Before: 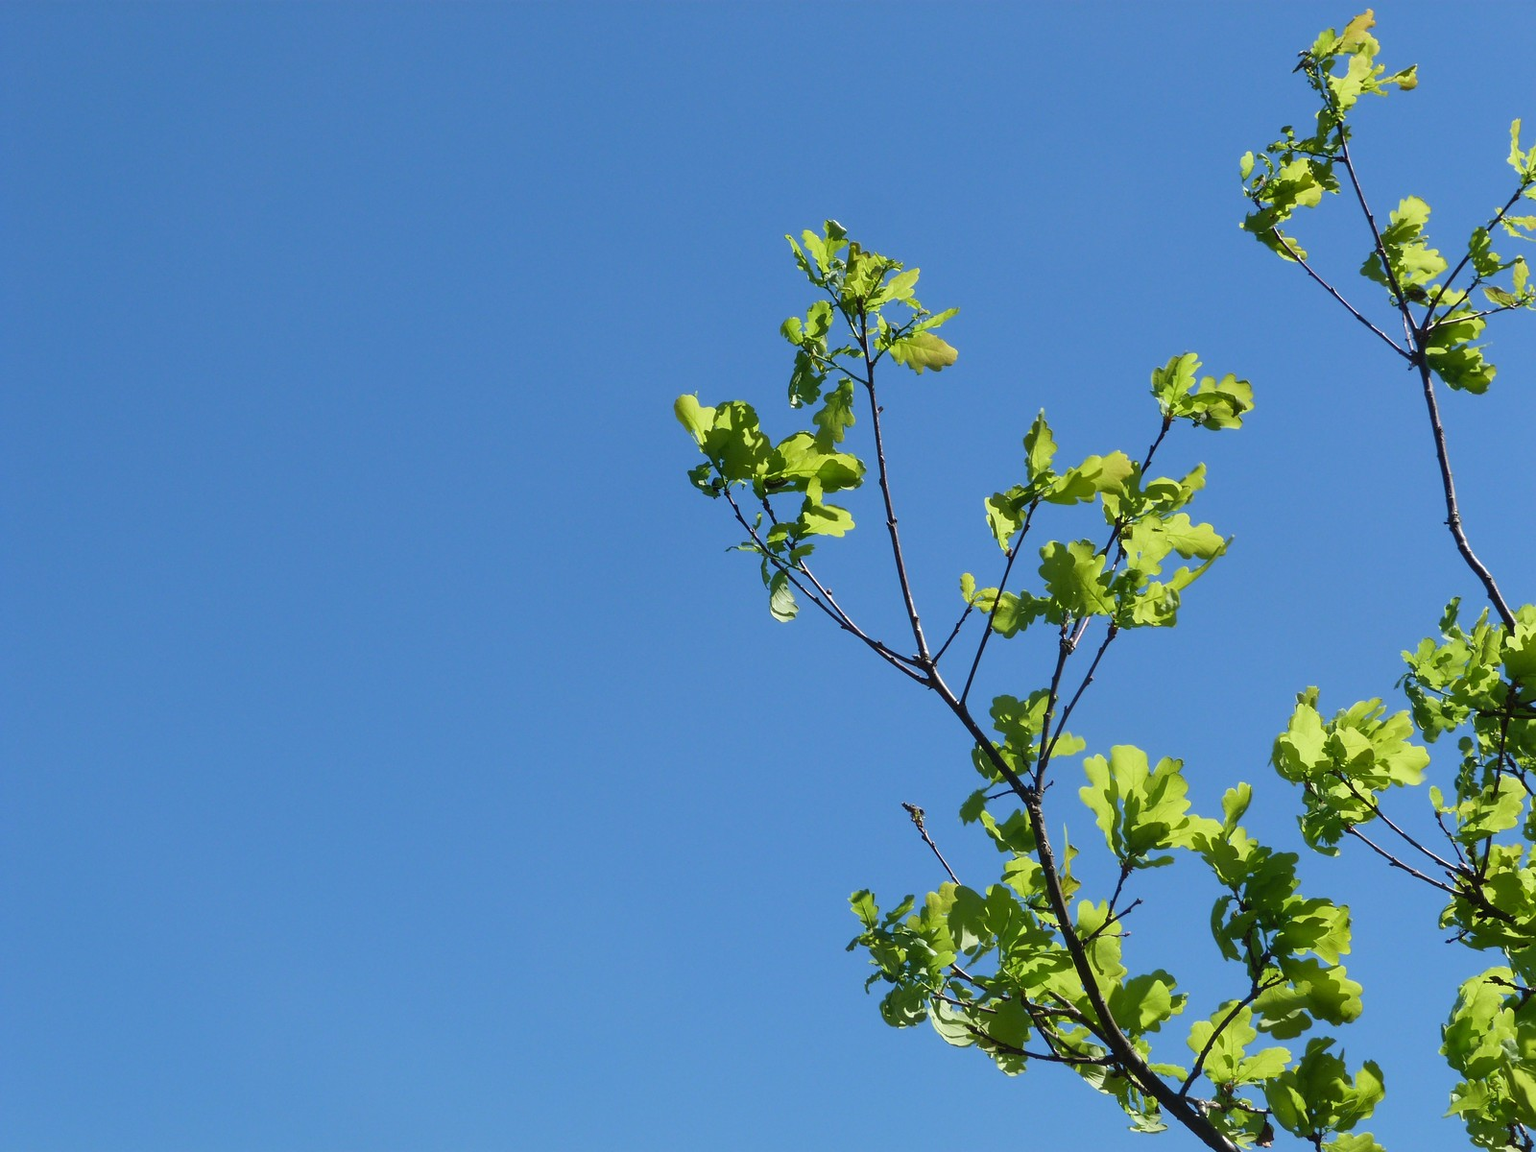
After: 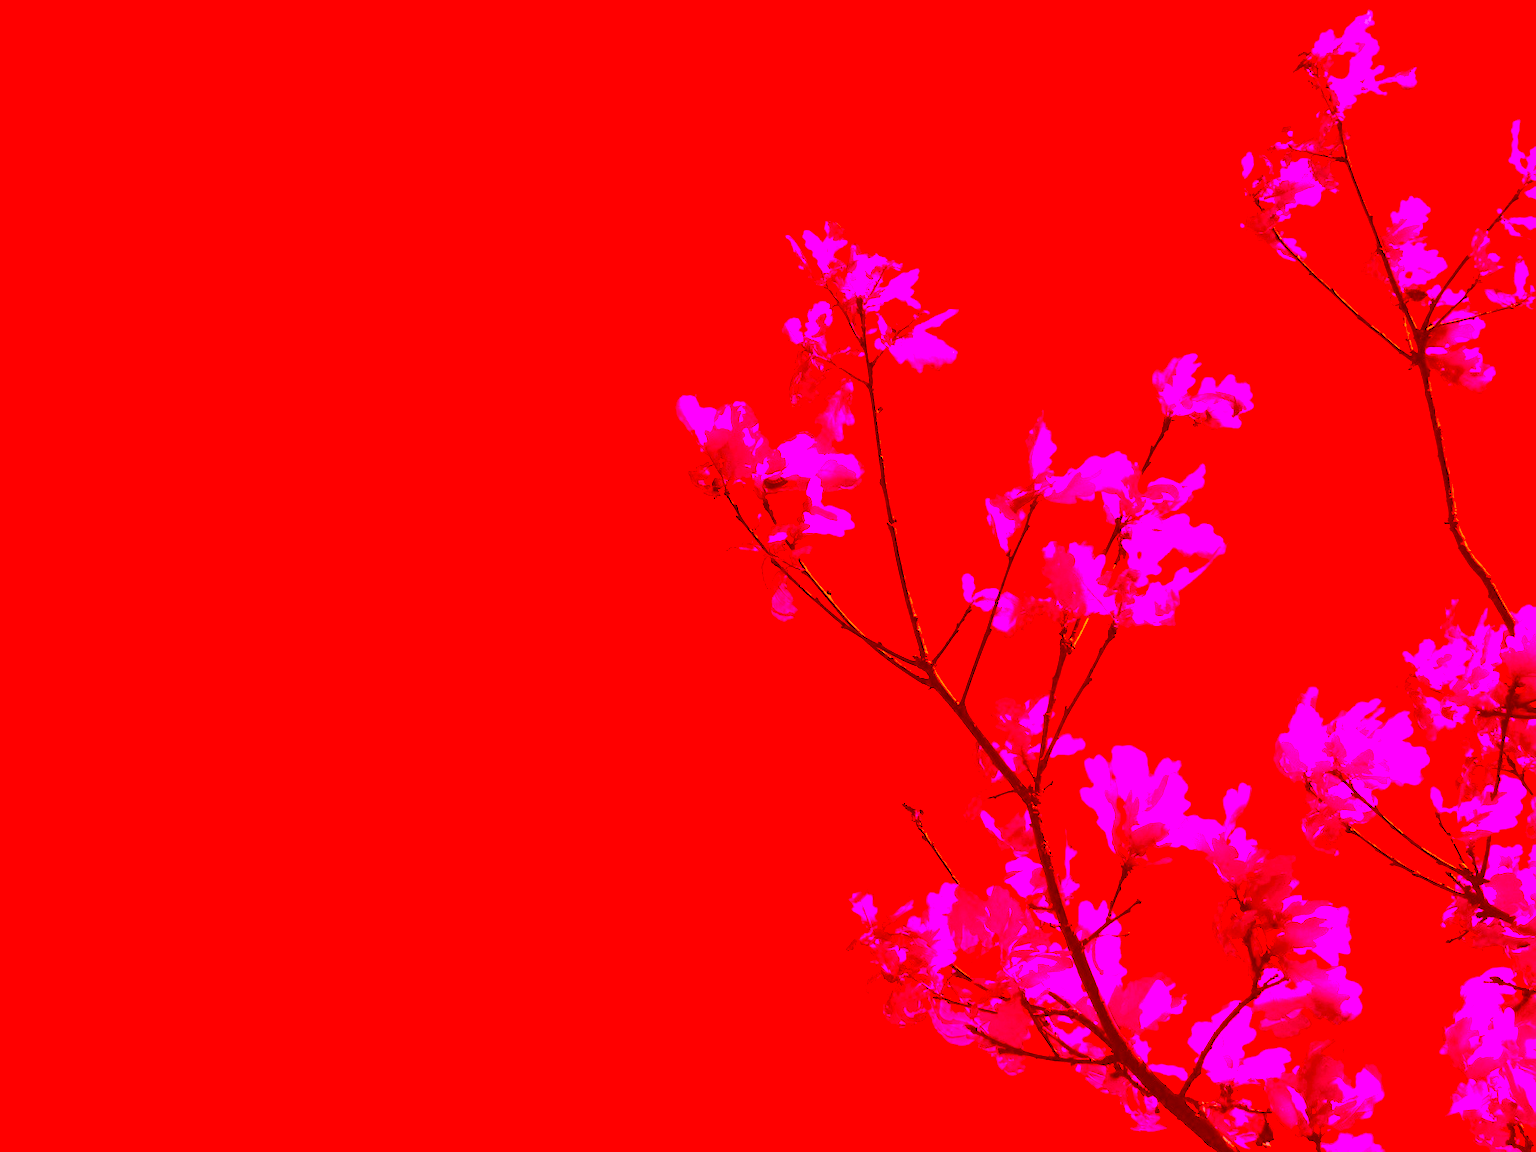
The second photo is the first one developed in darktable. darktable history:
color balance: mode lift, gamma, gain (sRGB), lift [0.97, 1, 1, 1], gamma [1.03, 1, 1, 1]
contrast brightness saturation: contrast 0.14
exposure: exposure 0.4 EV, compensate highlight preservation false
color correction: highlights a* -39.68, highlights b* -40, shadows a* -40, shadows b* -40, saturation -3
